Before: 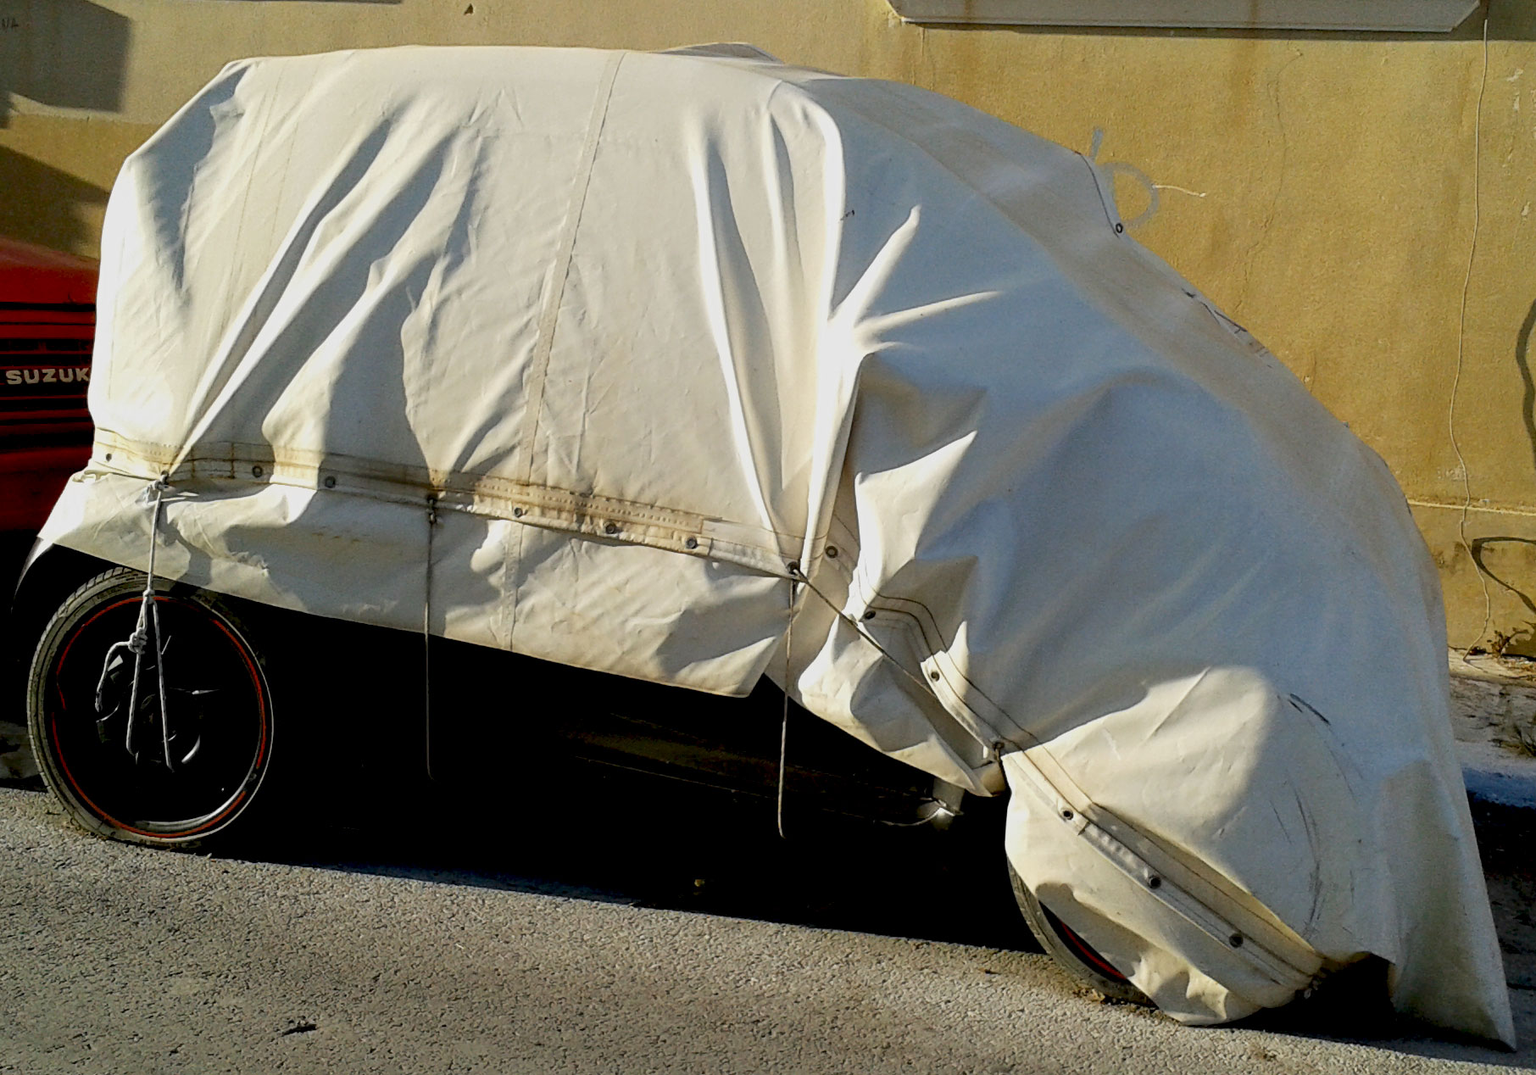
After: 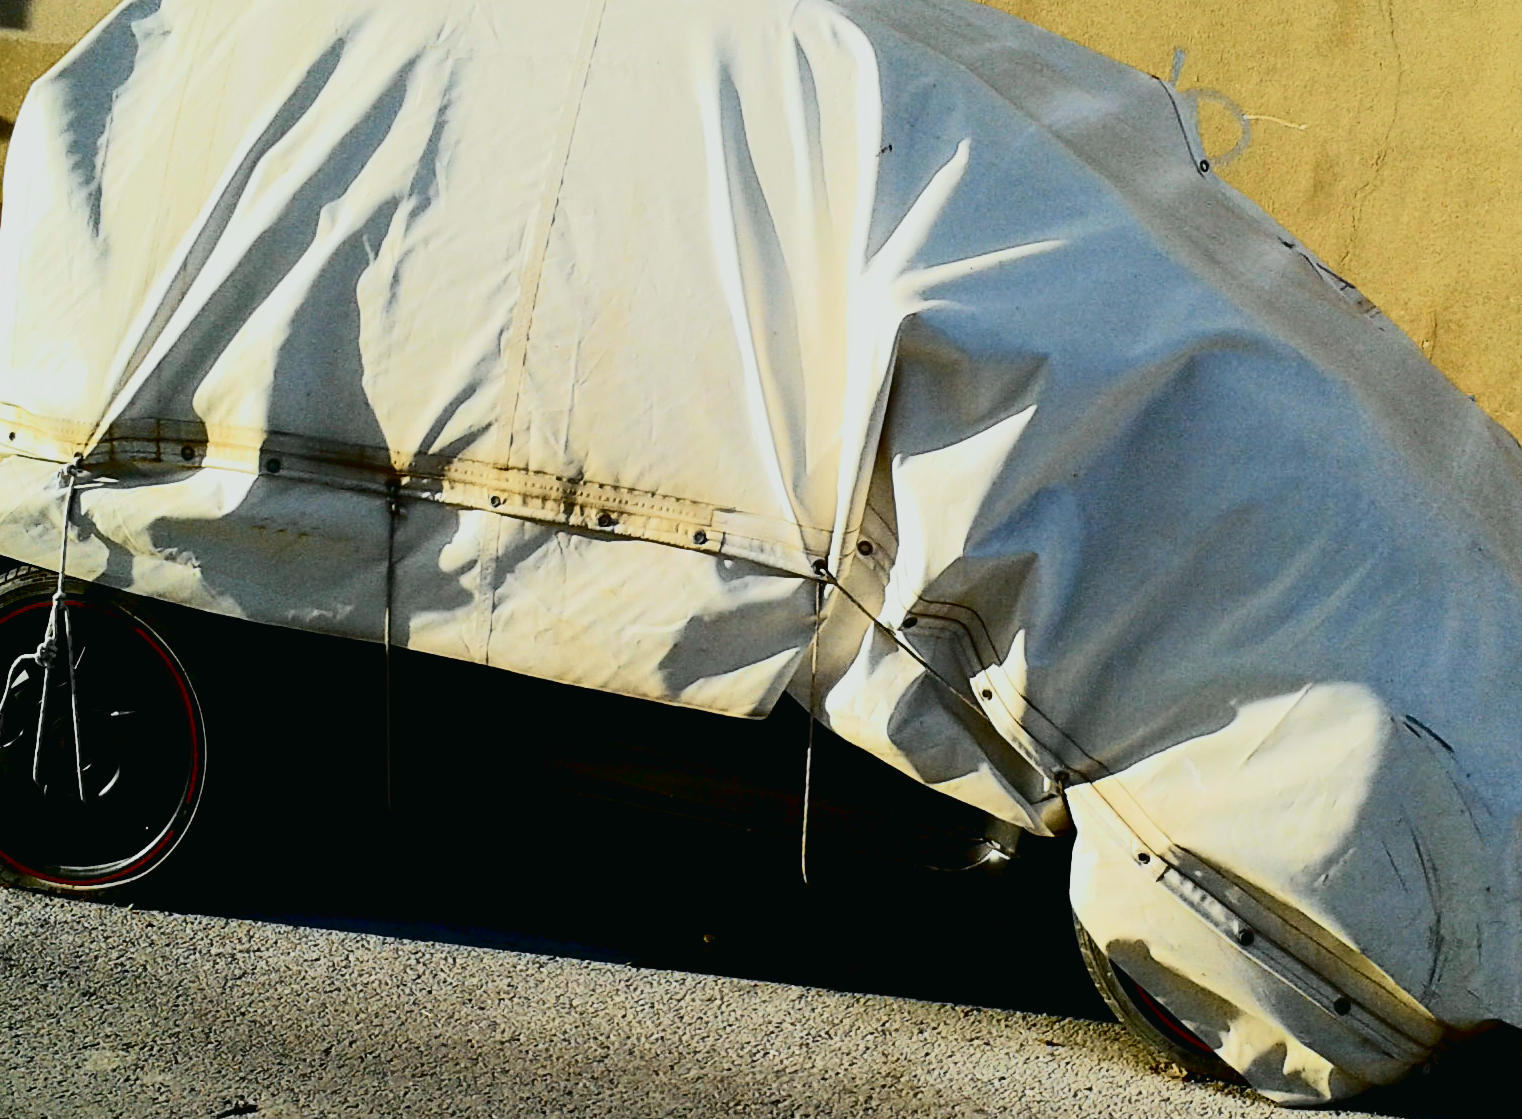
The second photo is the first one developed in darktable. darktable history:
vibrance: on, module defaults
white balance: emerald 1
crop: left 6.446%, top 8.188%, right 9.538%, bottom 3.548%
contrast brightness saturation: contrast 0.28
exposure: exposure -0.01 EV, compensate highlight preservation false
tone equalizer: on, module defaults
tone curve: curves: ch0 [(0, 0.017) (0.091, 0.046) (0.298, 0.287) (0.439, 0.482) (0.64, 0.729) (0.785, 0.817) (0.995, 0.917)]; ch1 [(0, 0) (0.384, 0.365) (0.463, 0.447) (0.486, 0.474) (0.503, 0.497) (0.526, 0.52) (0.555, 0.564) (0.578, 0.595) (0.638, 0.644) (0.766, 0.773) (1, 1)]; ch2 [(0, 0) (0.374, 0.344) (0.449, 0.434) (0.501, 0.501) (0.528, 0.519) (0.569, 0.589) (0.61, 0.646) (0.666, 0.688) (1, 1)], color space Lab, independent channels, preserve colors none
